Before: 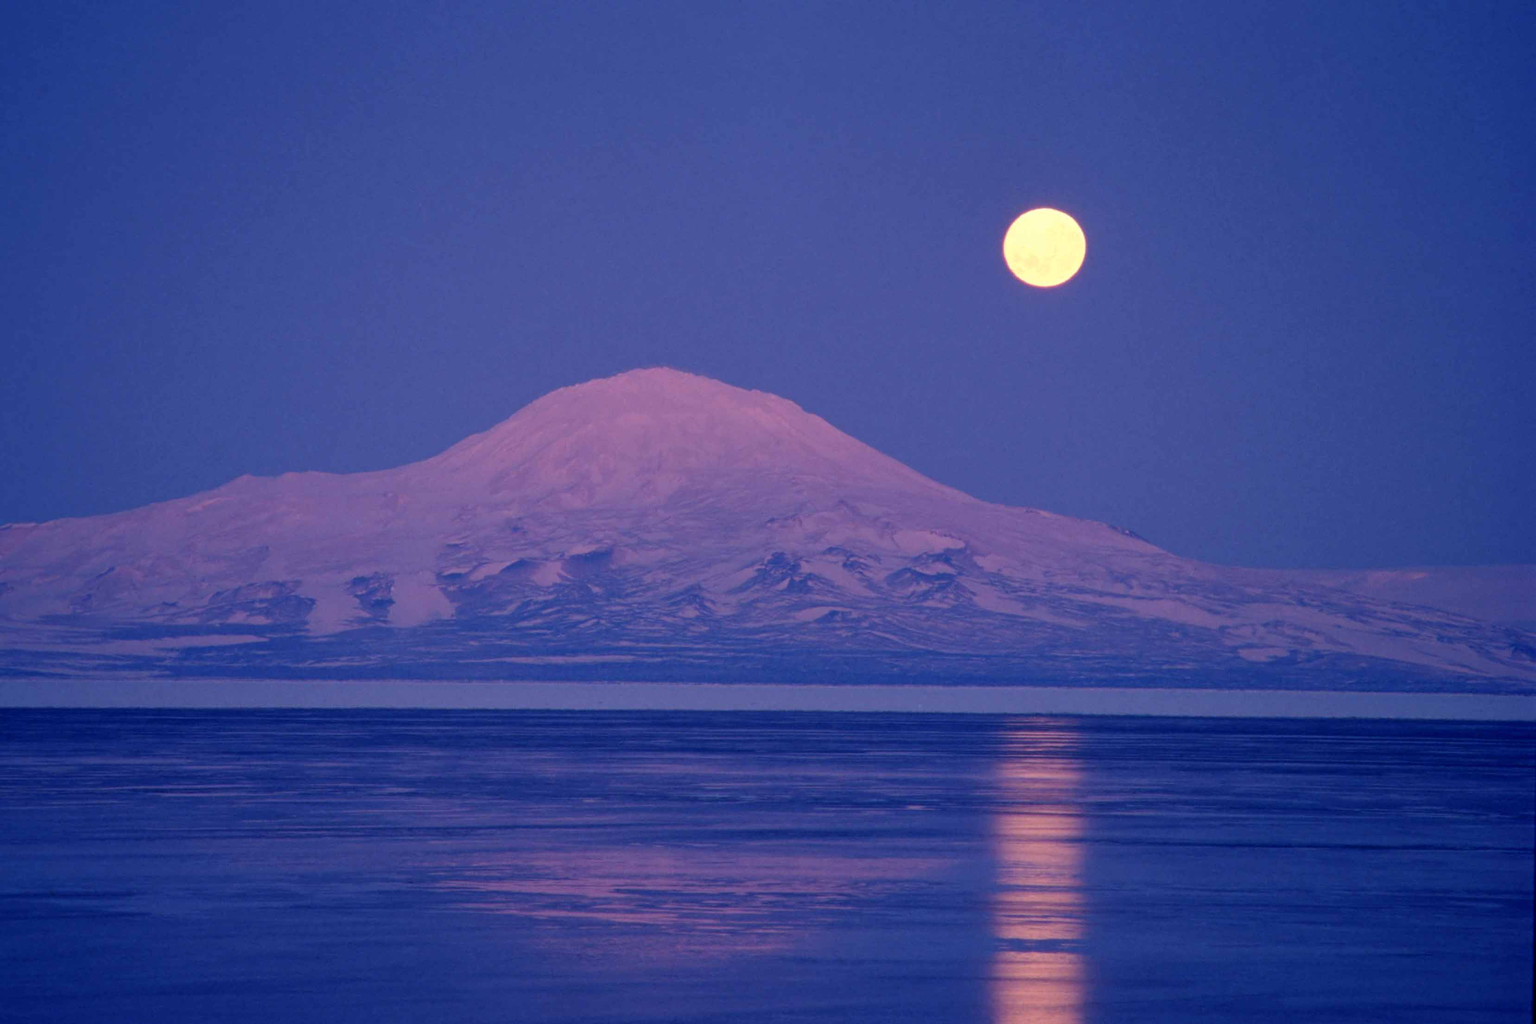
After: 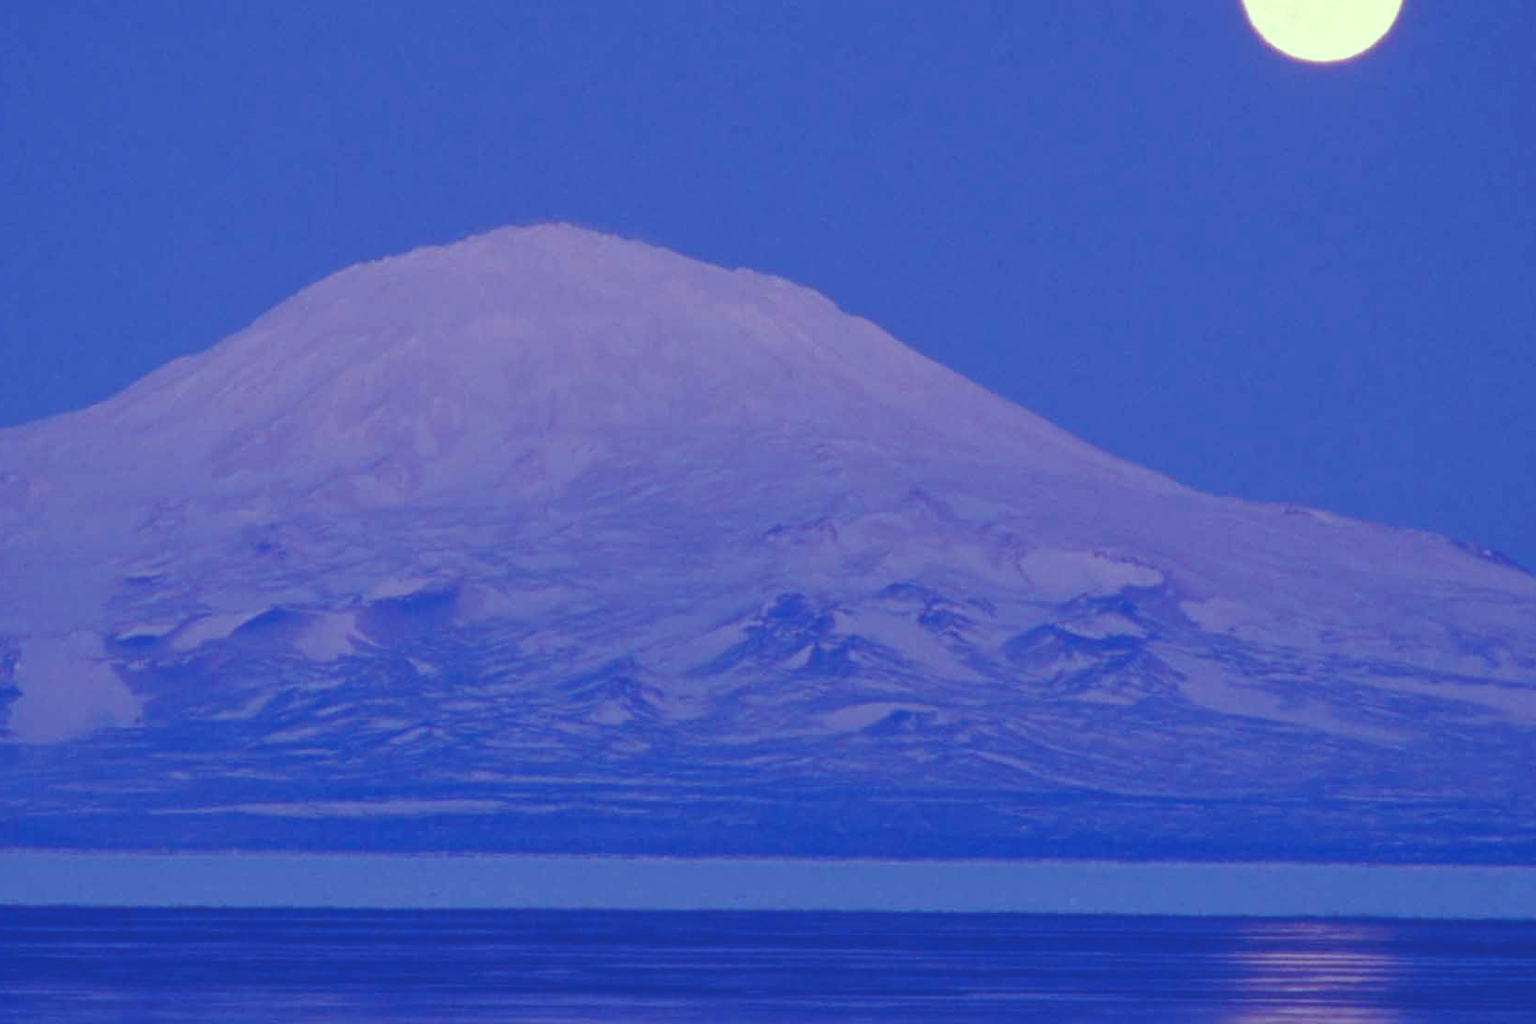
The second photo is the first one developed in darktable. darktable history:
crop: left 25%, top 25%, right 25%, bottom 25%
color balance rgb: perceptual saturation grading › global saturation 20%, perceptual saturation grading › highlights -50%, perceptual saturation grading › shadows 30%
rgb curve: curves: ch0 [(0, 0.186) (0.314, 0.284) (0.576, 0.466) (0.805, 0.691) (0.936, 0.886)]; ch1 [(0, 0.186) (0.314, 0.284) (0.581, 0.534) (0.771, 0.746) (0.936, 0.958)]; ch2 [(0, 0.216) (0.275, 0.39) (1, 1)], mode RGB, independent channels, compensate middle gray true, preserve colors none
